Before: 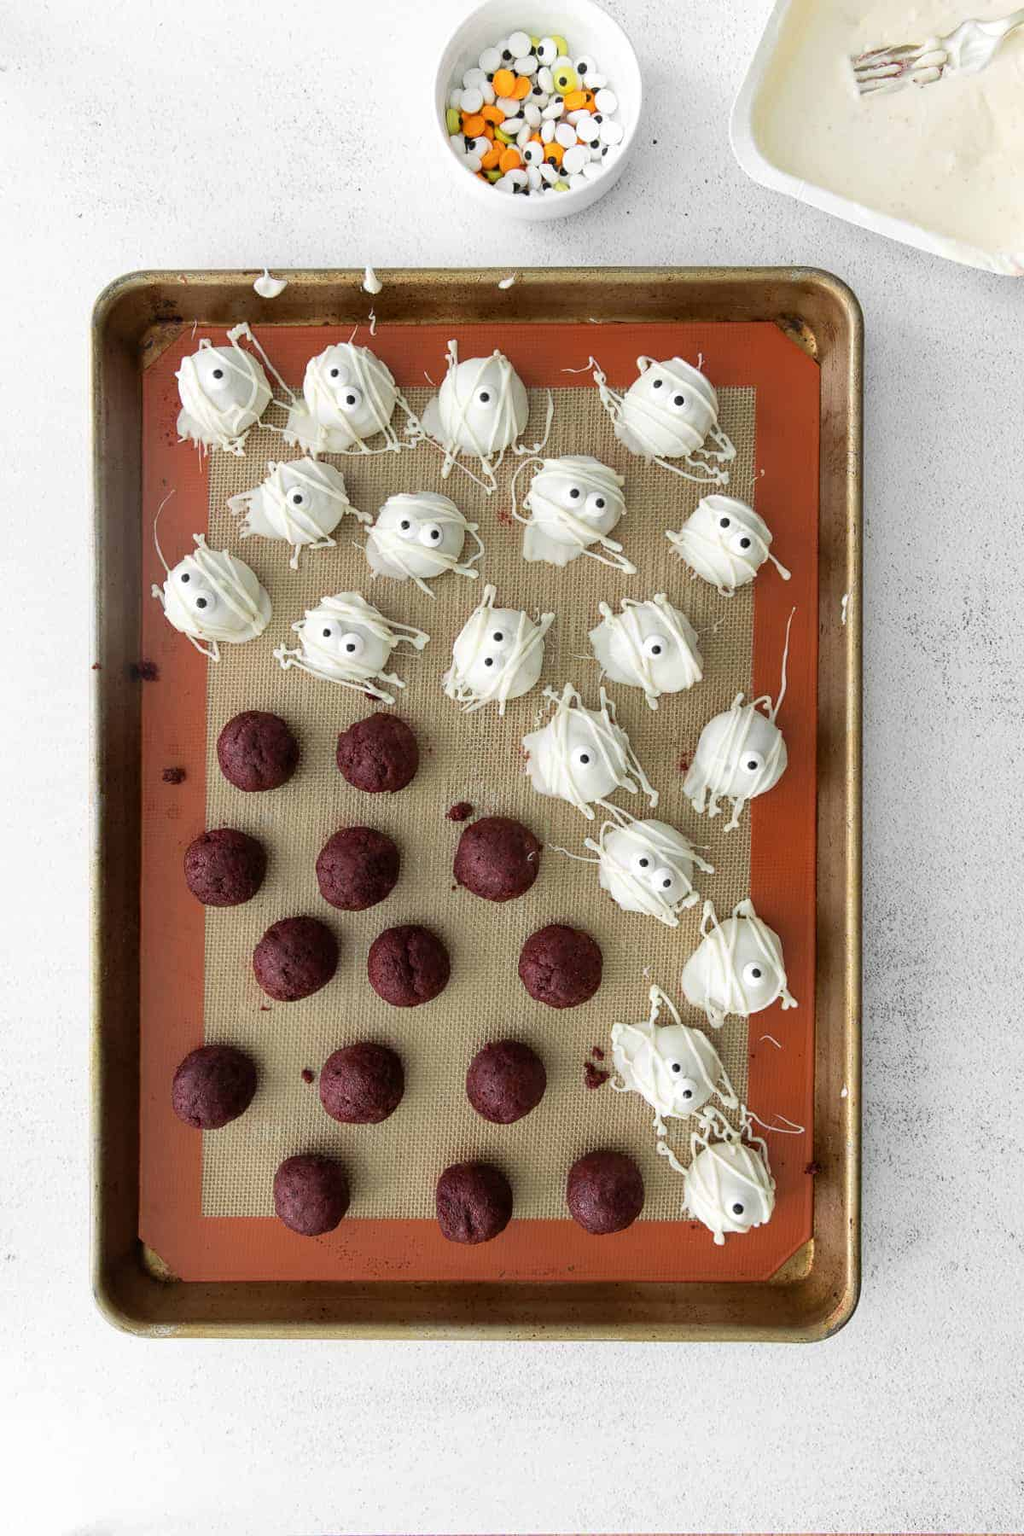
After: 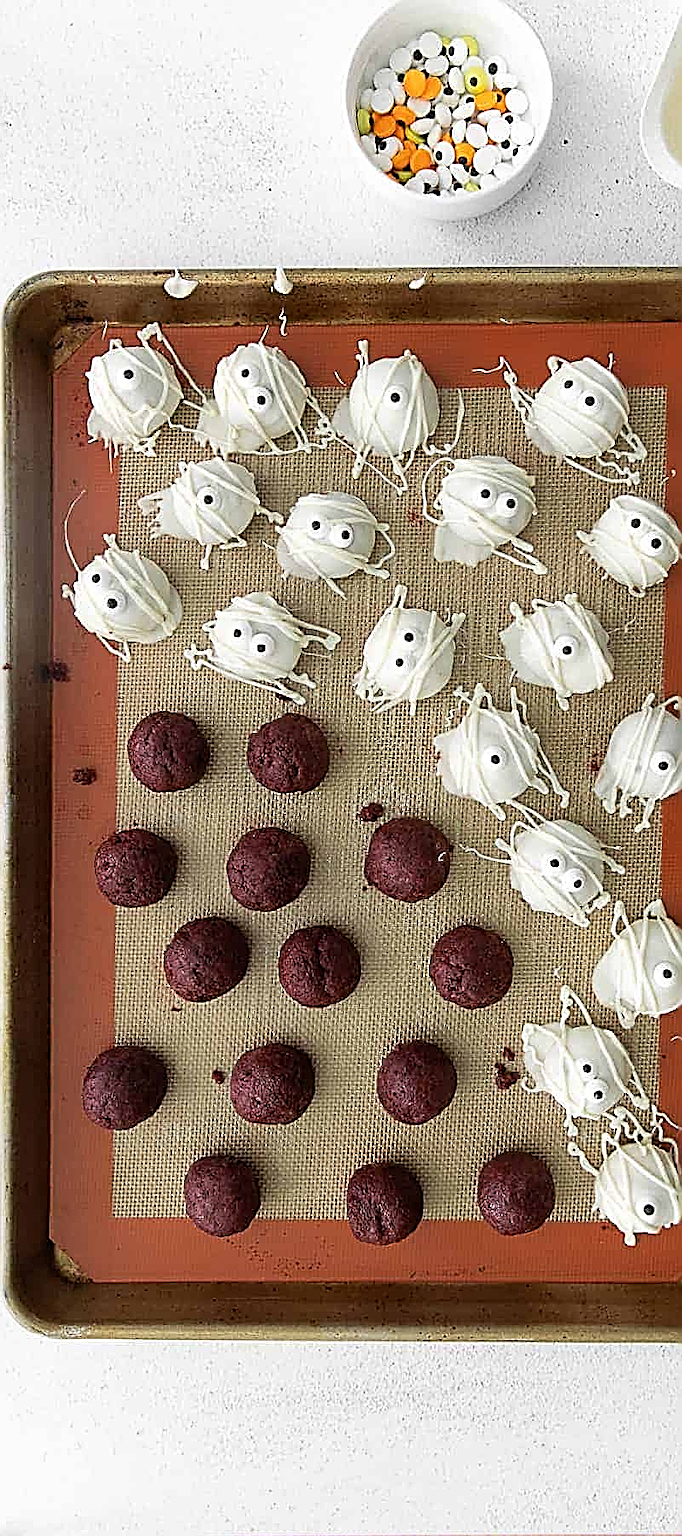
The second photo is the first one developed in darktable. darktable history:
crop and rotate: left 8.786%, right 24.548%
sharpen: amount 2
